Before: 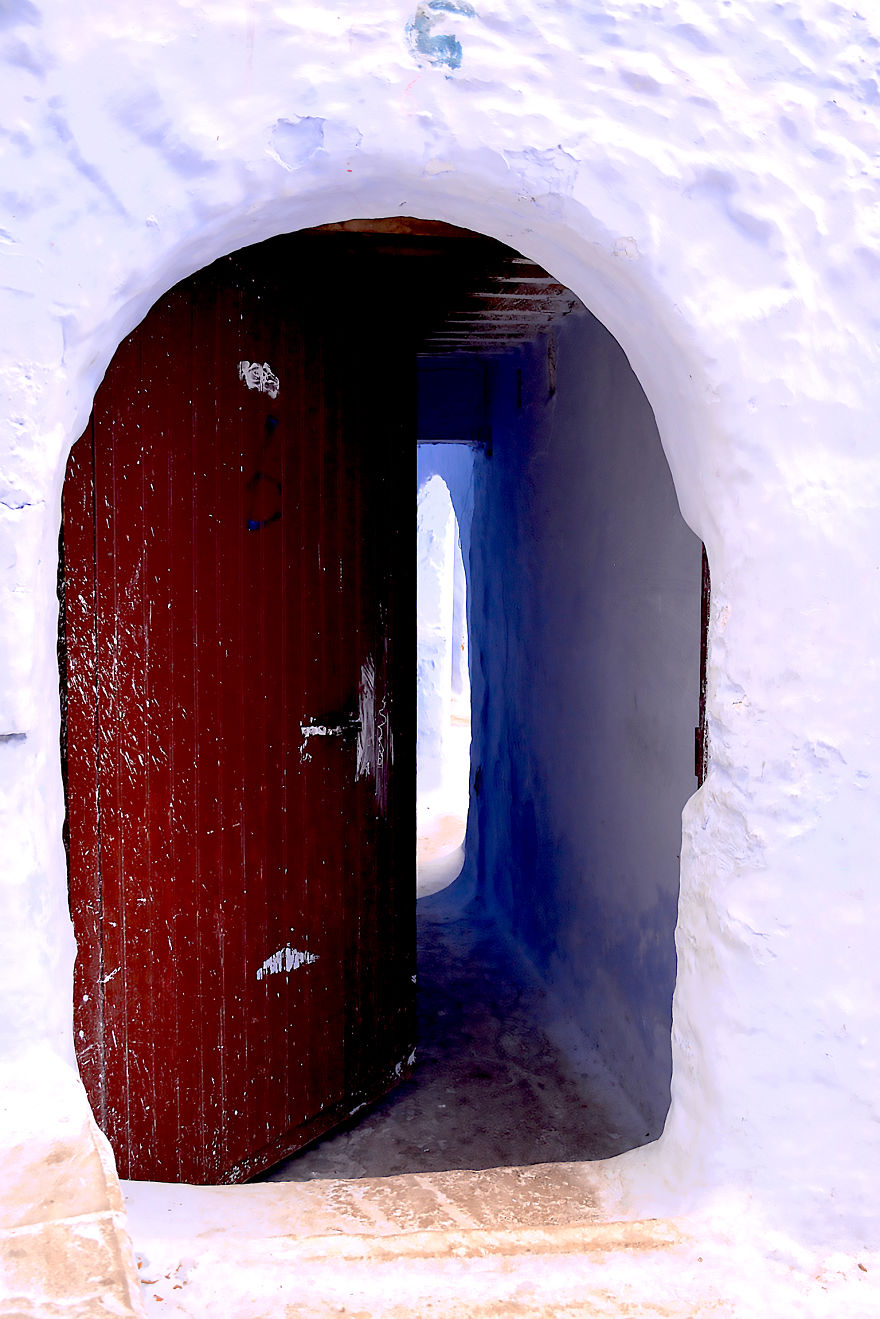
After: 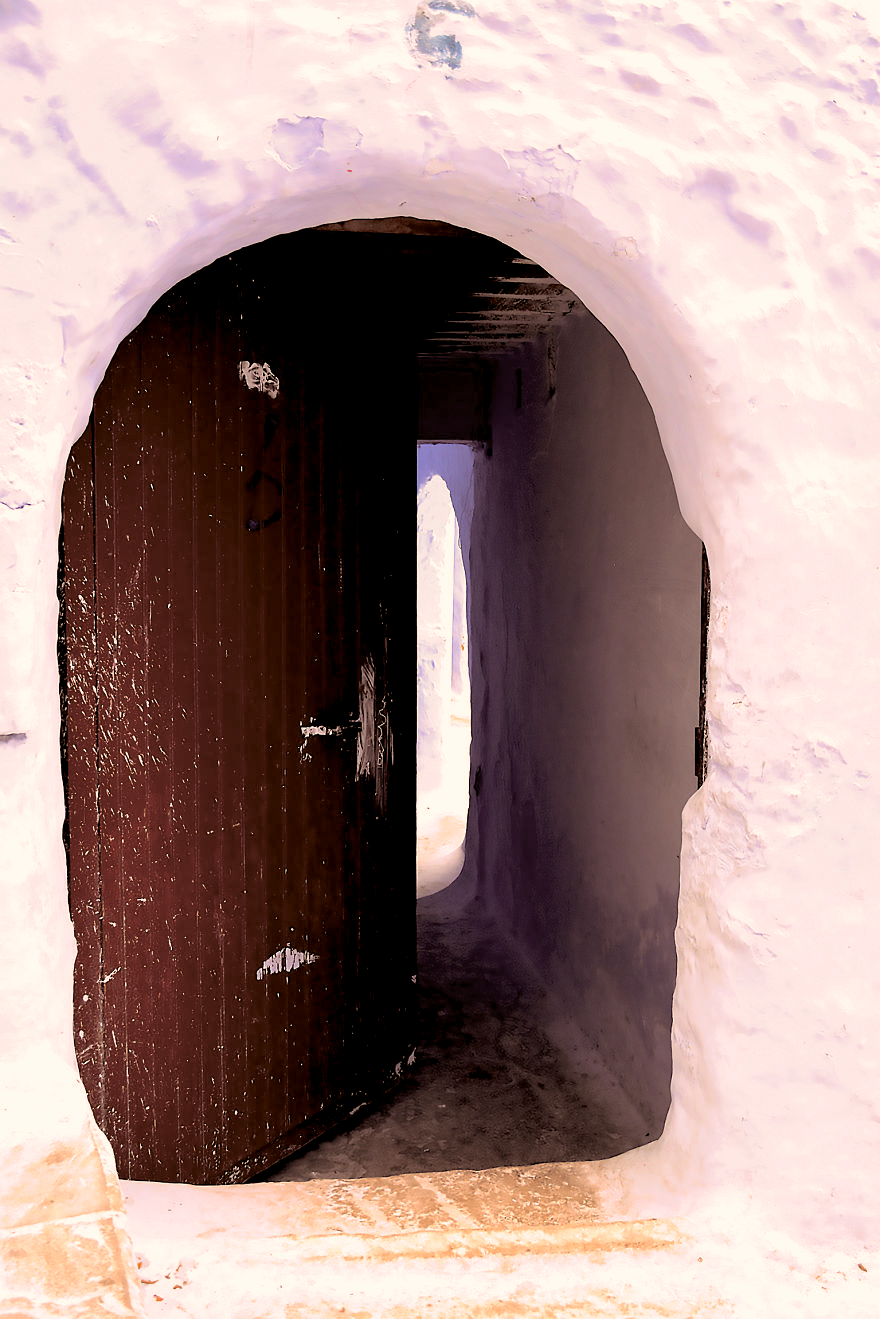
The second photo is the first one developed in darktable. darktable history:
color correction: highlights a* 8.98, highlights b* 15.09, shadows a* -0.49, shadows b* 26.52
split-toning: shadows › saturation 0.24, highlights › hue 54°, highlights › saturation 0.24
